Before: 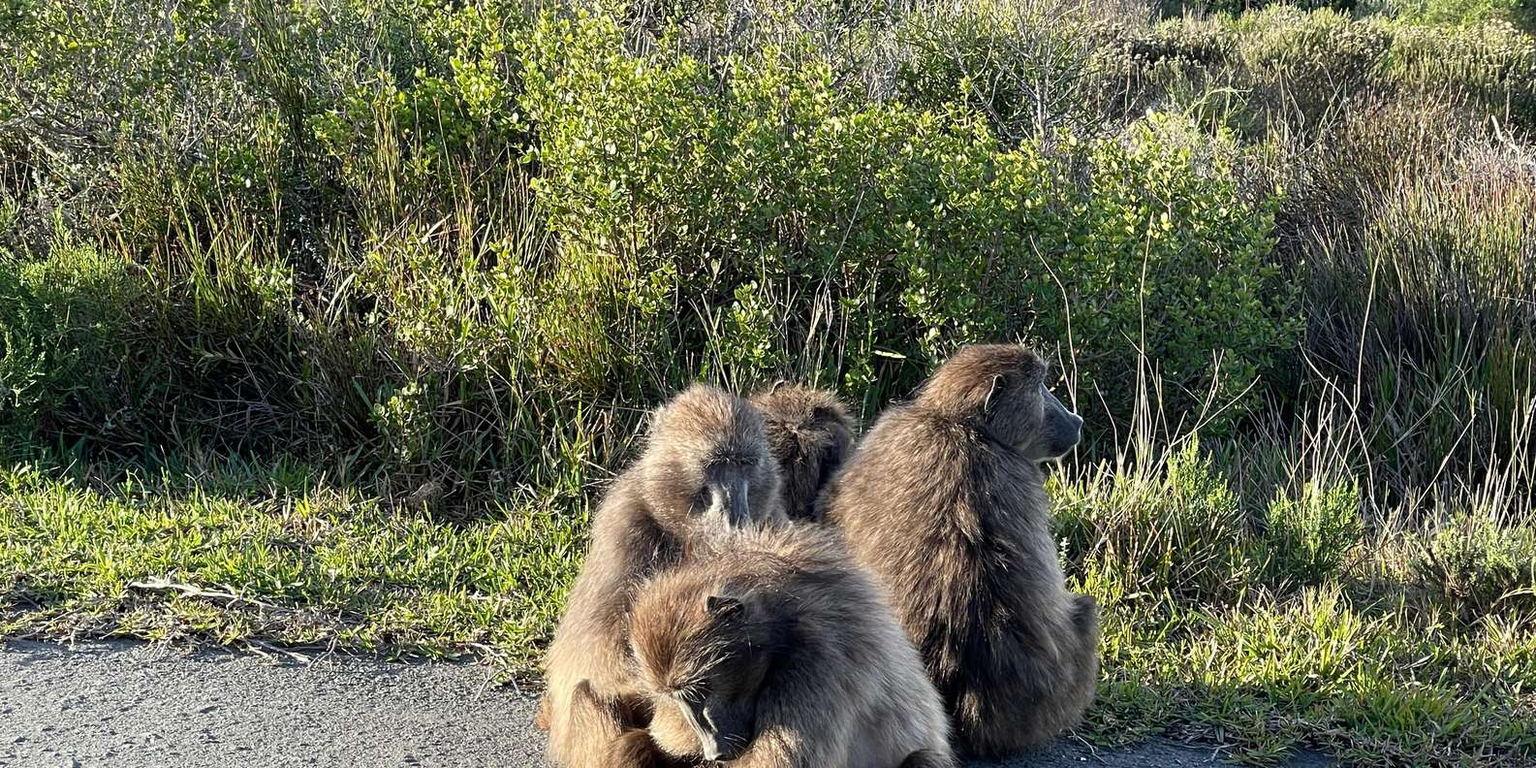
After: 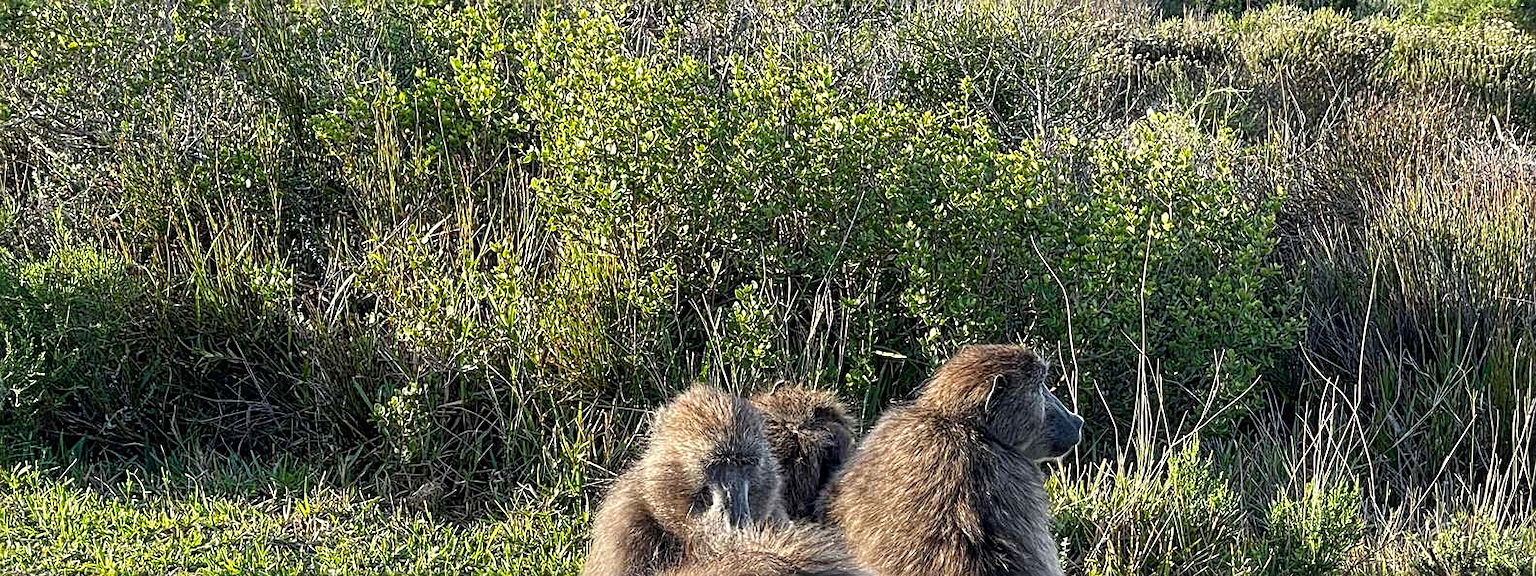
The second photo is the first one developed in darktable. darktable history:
crop: bottom 24.967%
local contrast: on, module defaults
contrast brightness saturation: contrast 0.04, saturation 0.16
sharpen: on, module defaults
